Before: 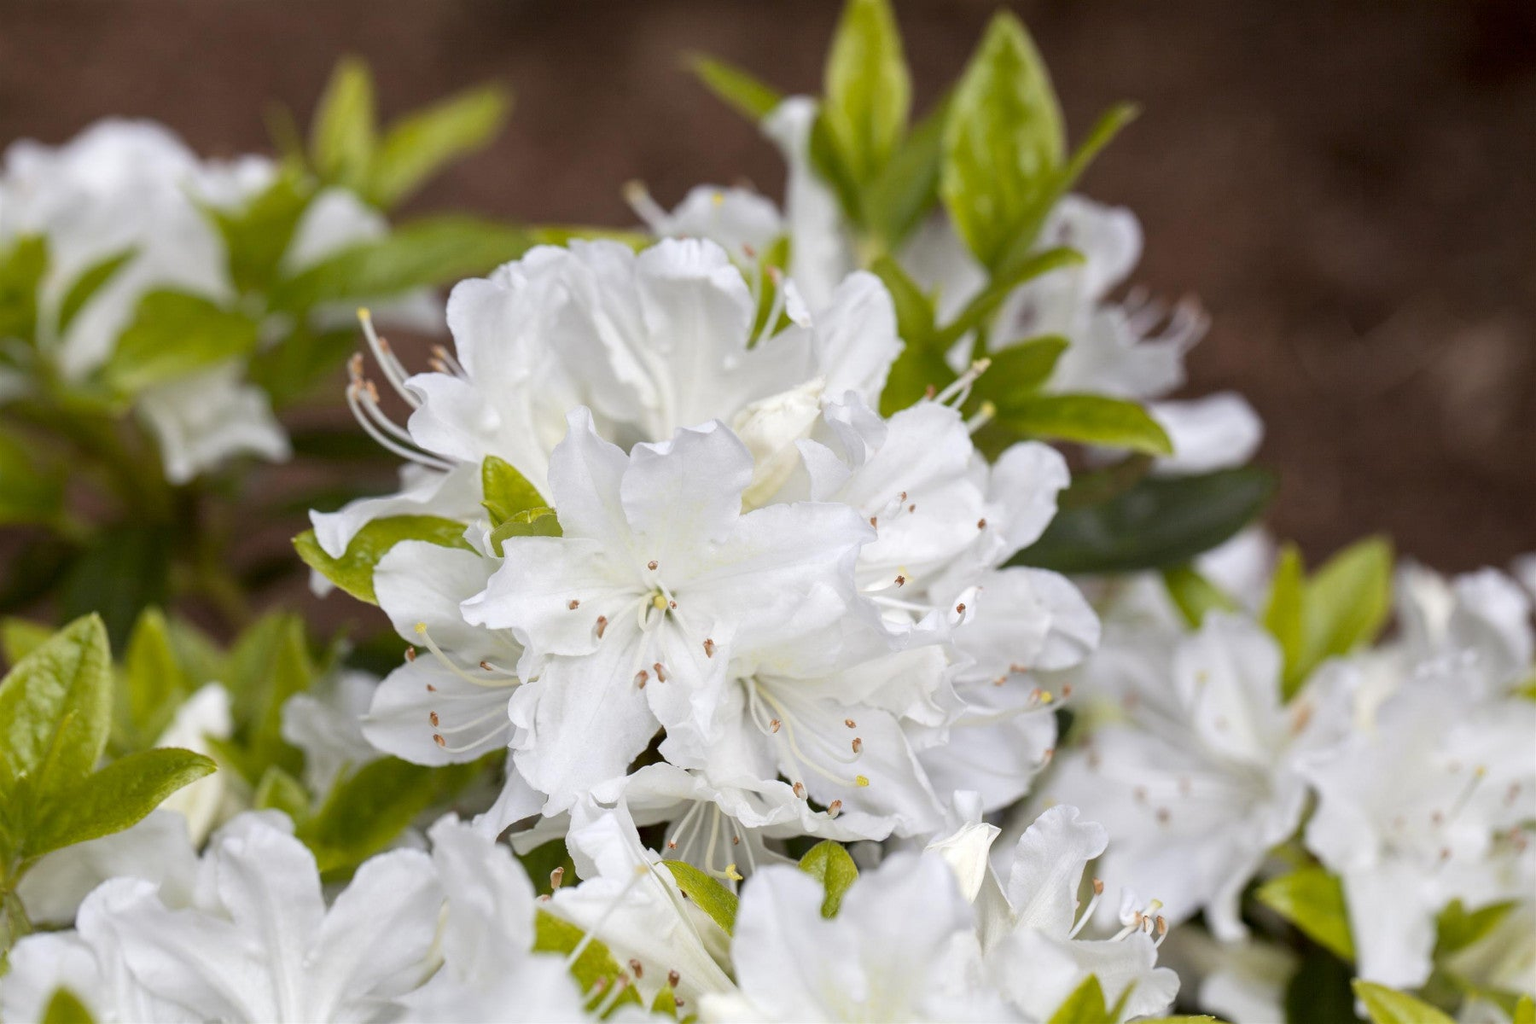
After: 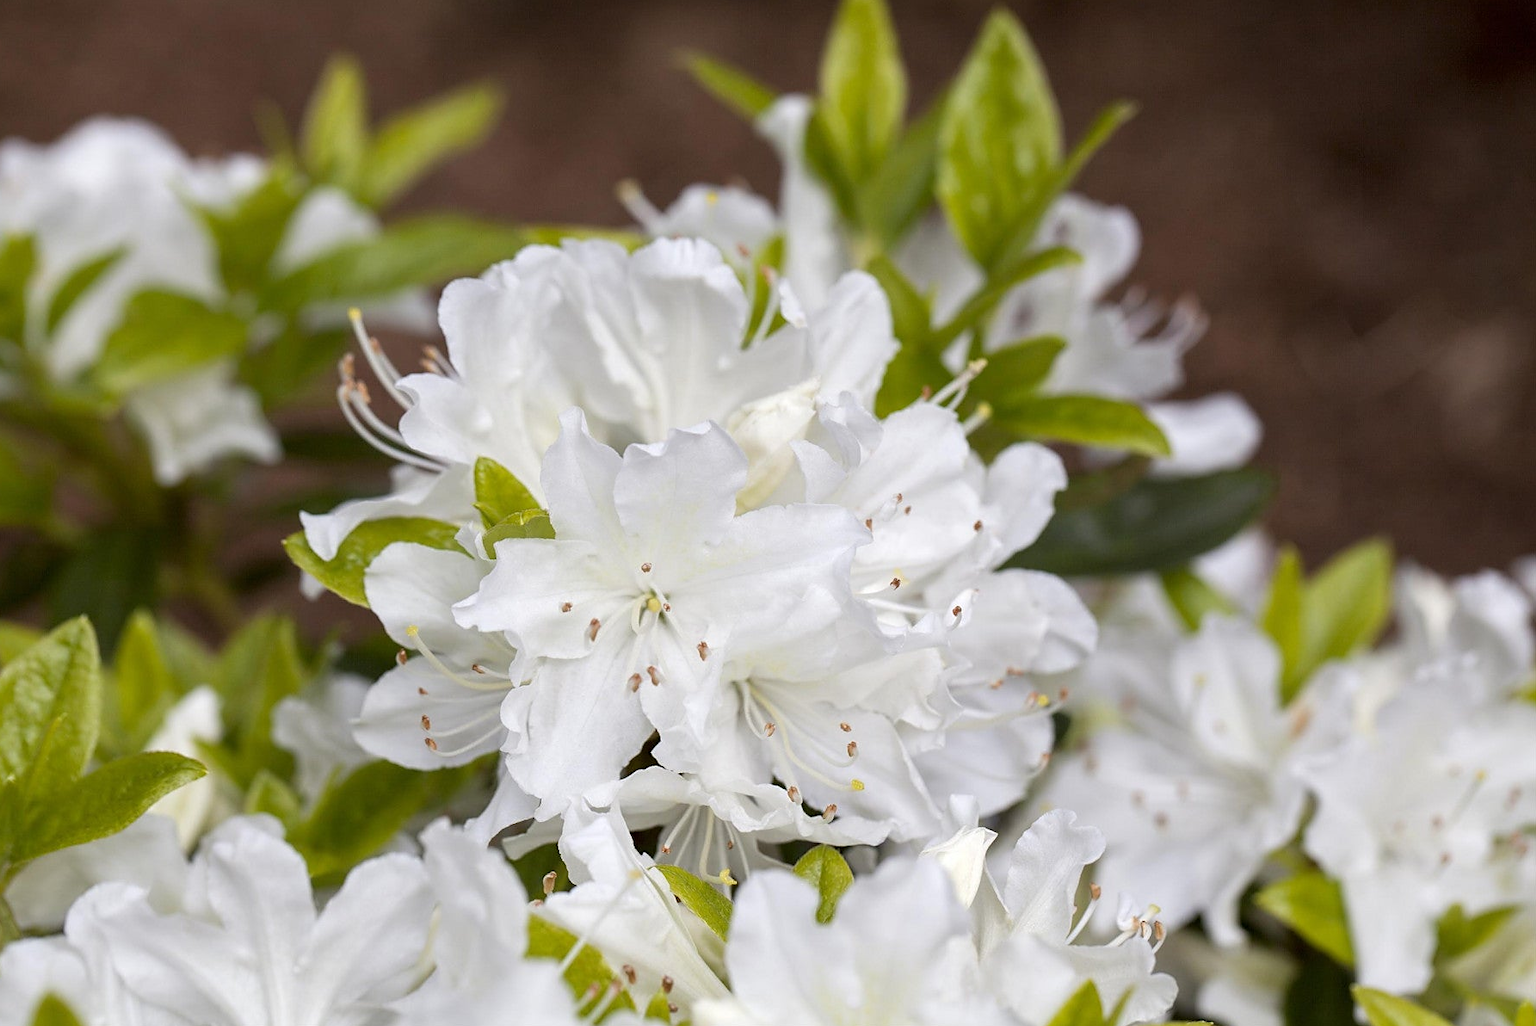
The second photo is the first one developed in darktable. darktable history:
crop and rotate: left 0.833%, top 0.298%, bottom 0.244%
sharpen: radius 1.879, amount 0.414, threshold 1.265
